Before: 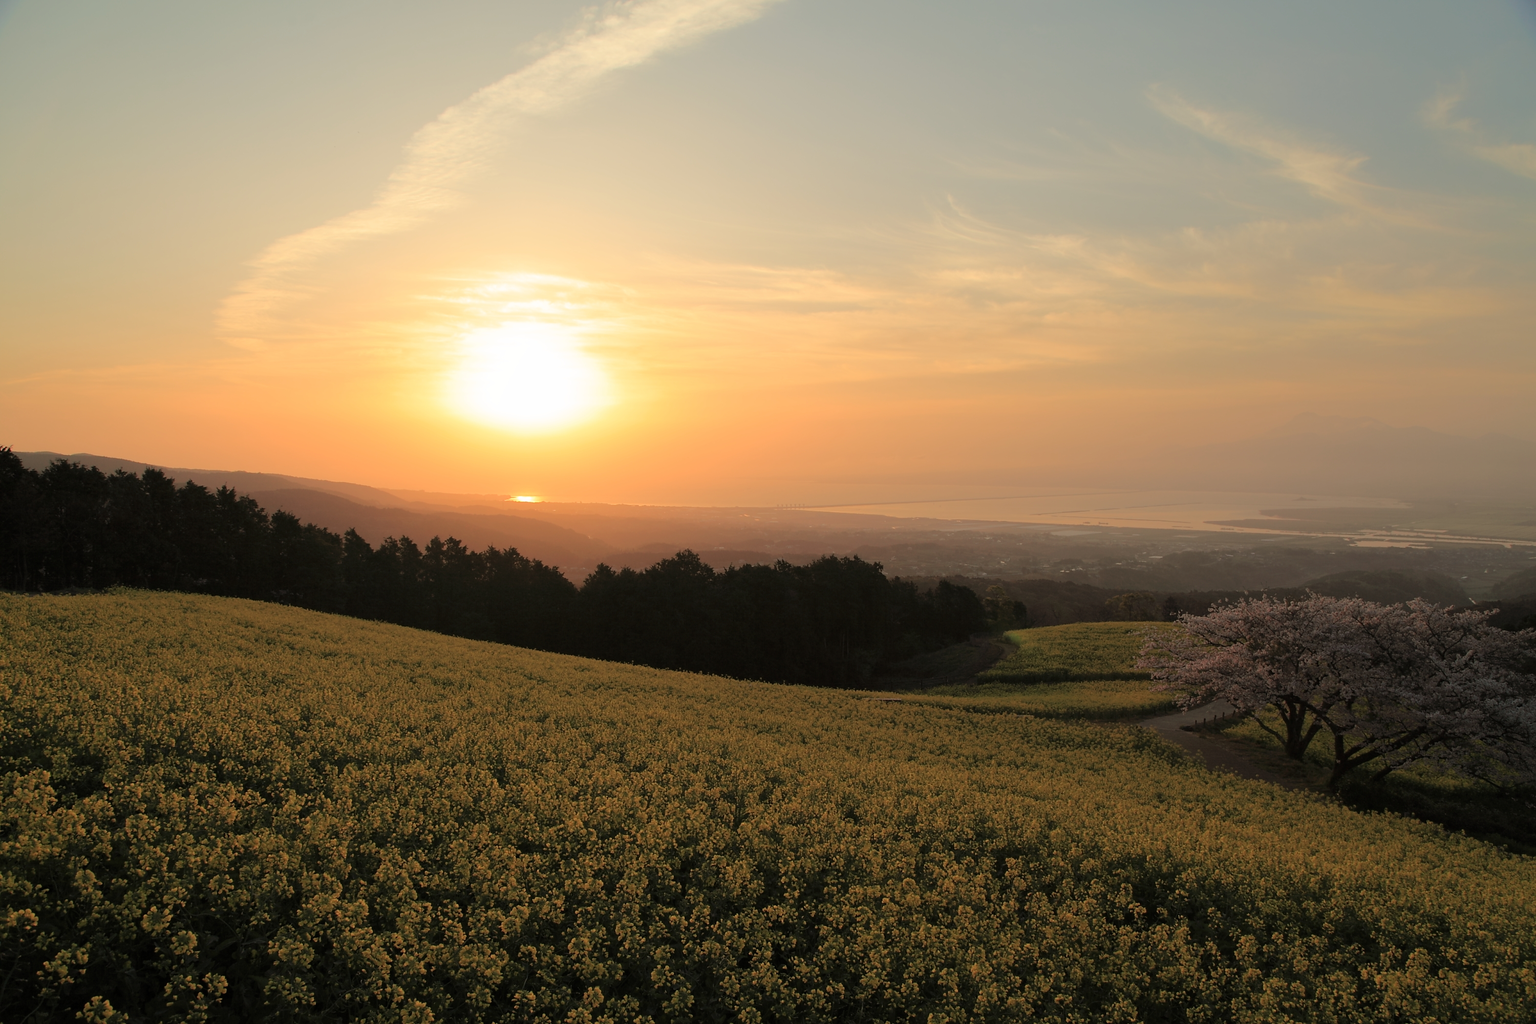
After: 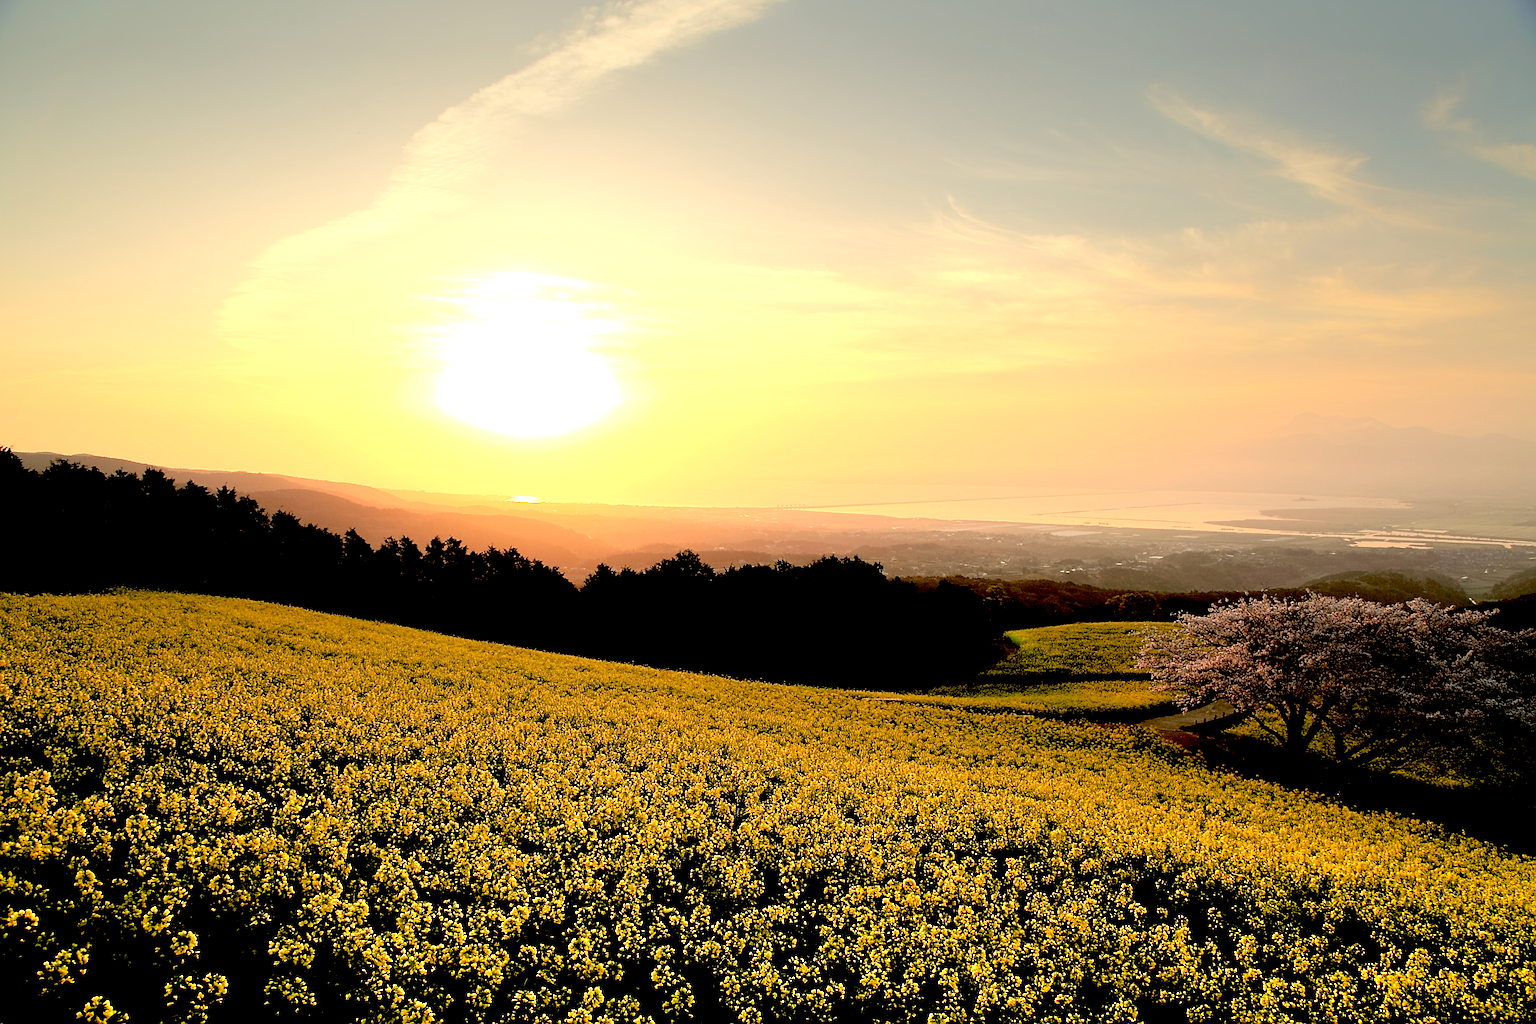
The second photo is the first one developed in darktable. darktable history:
sharpen: on, module defaults
exposure: black level correction 0.025, exposure 0.182 EV, compensate highlight preservation false
graduated density: density -3.9 EV
